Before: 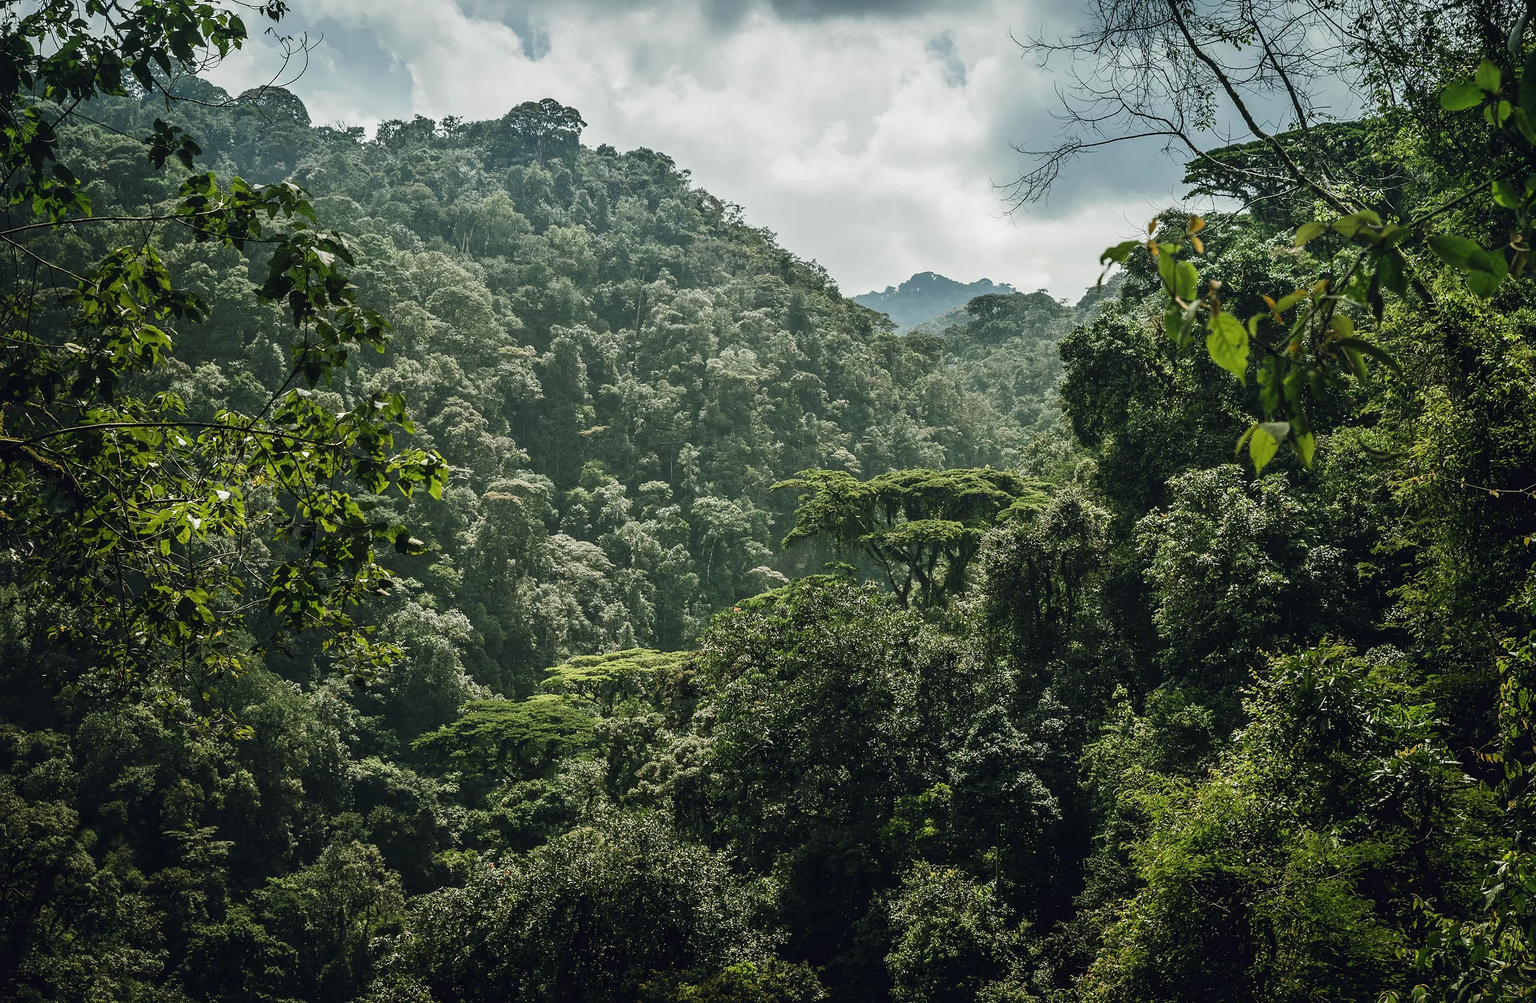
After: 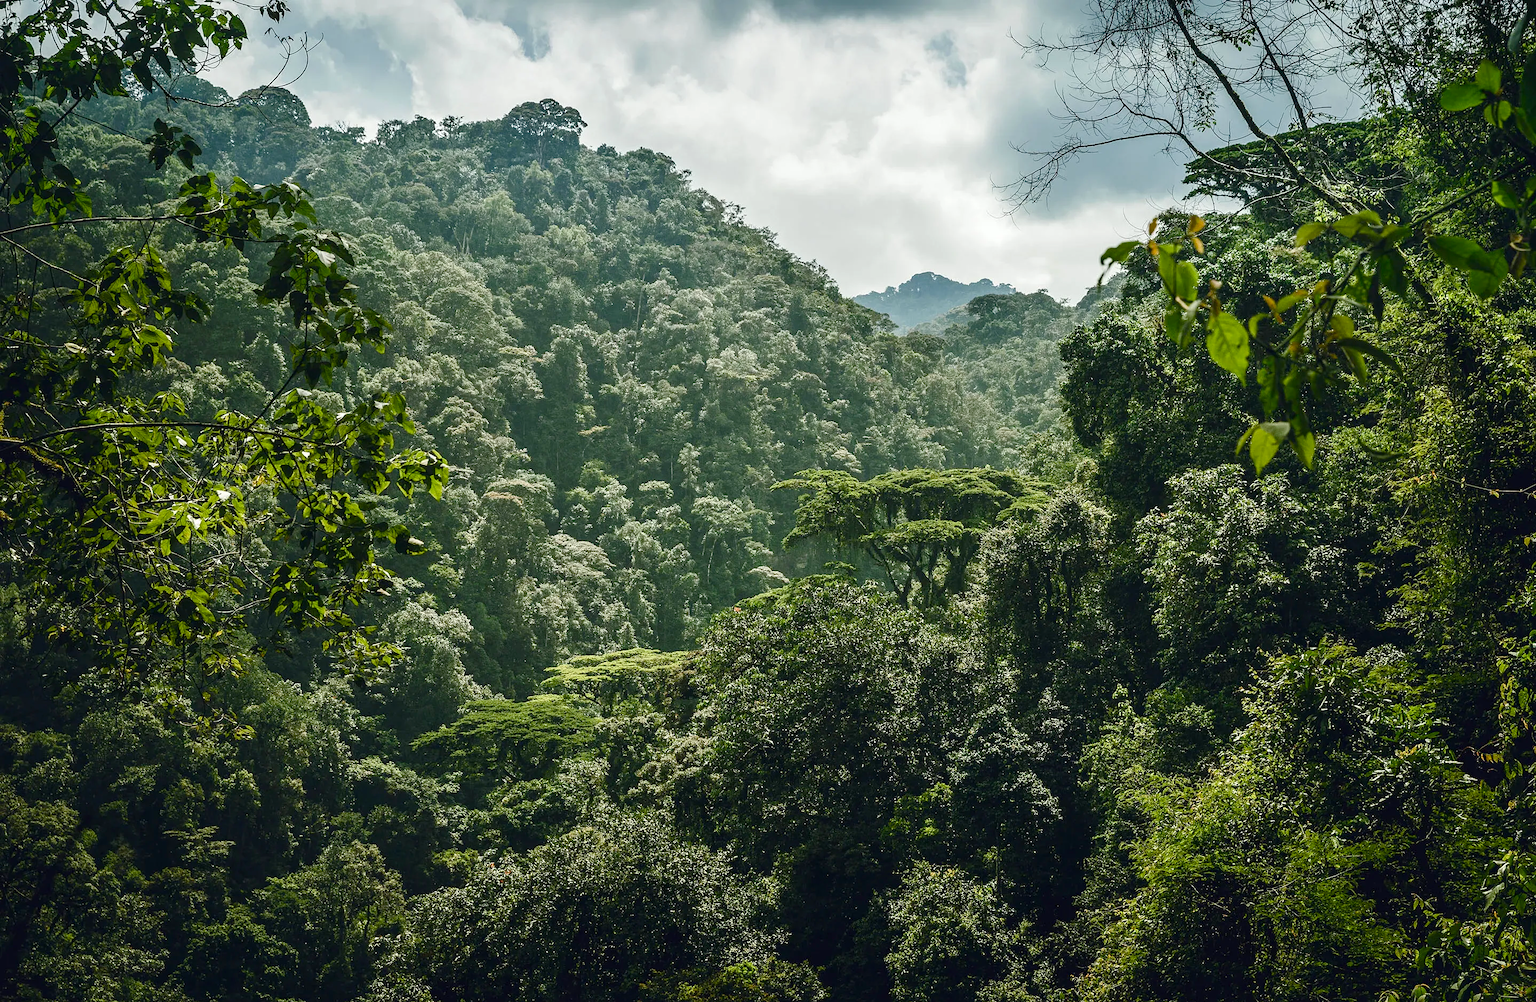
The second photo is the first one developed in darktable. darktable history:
color balance rgb: perceptual saturation grading › global saturation 20%, perceptual saturation grading › highlights -25%, perceptual saturation grading › shadows 50%
exposure: exposure 0.2 EV, compensate highlight preservation false
